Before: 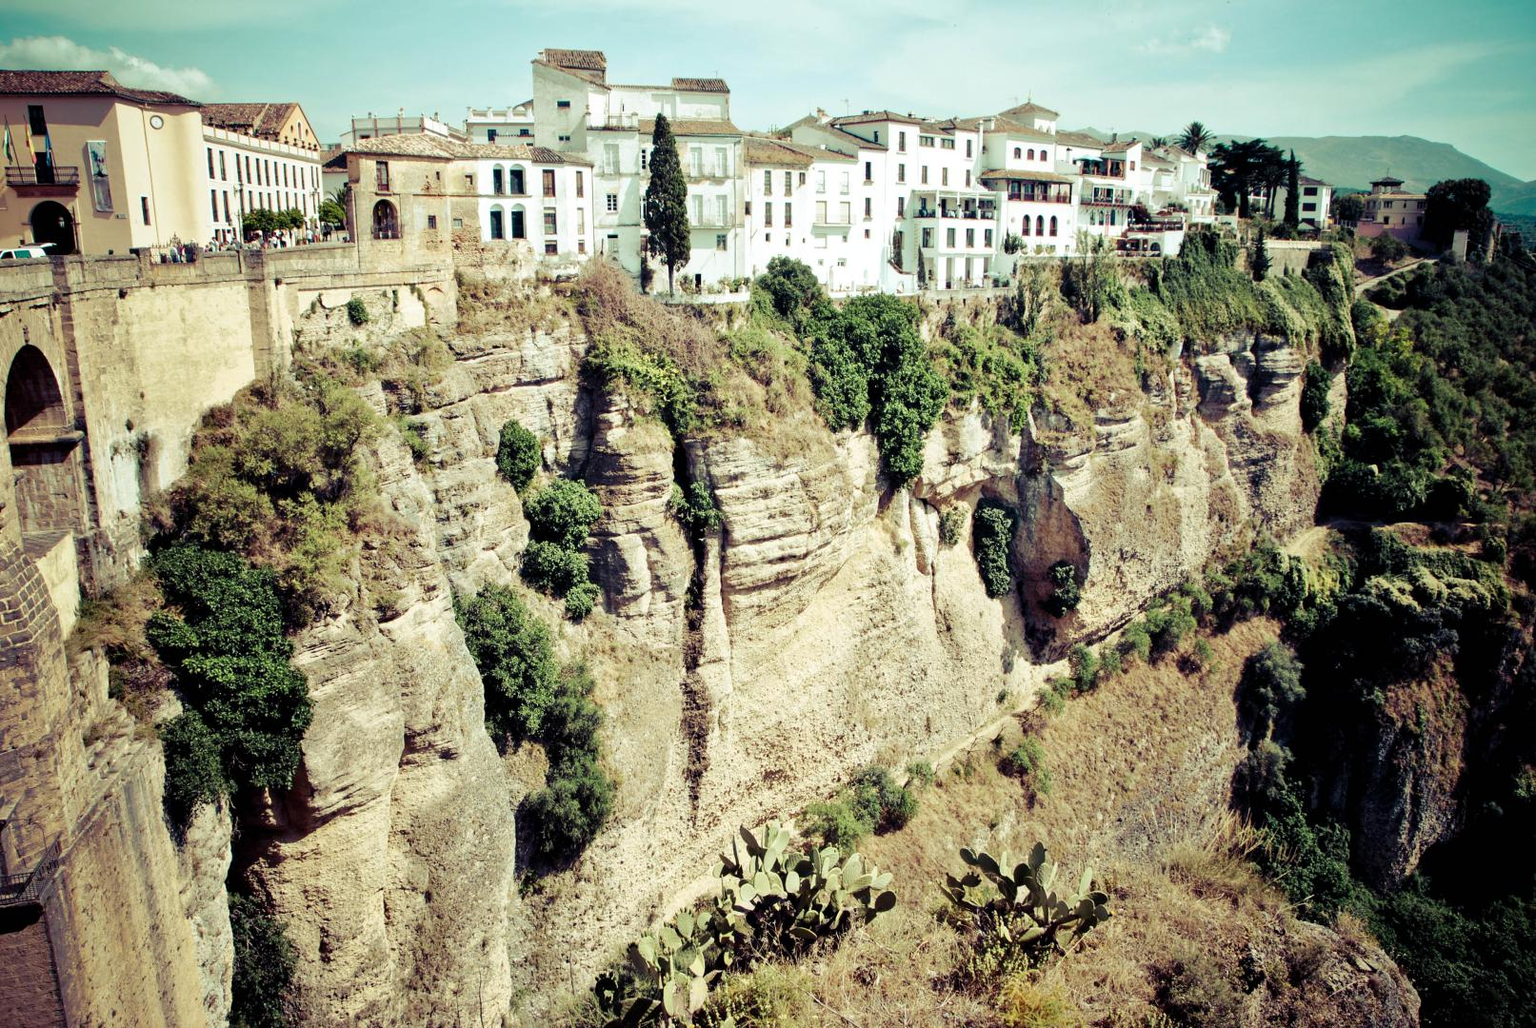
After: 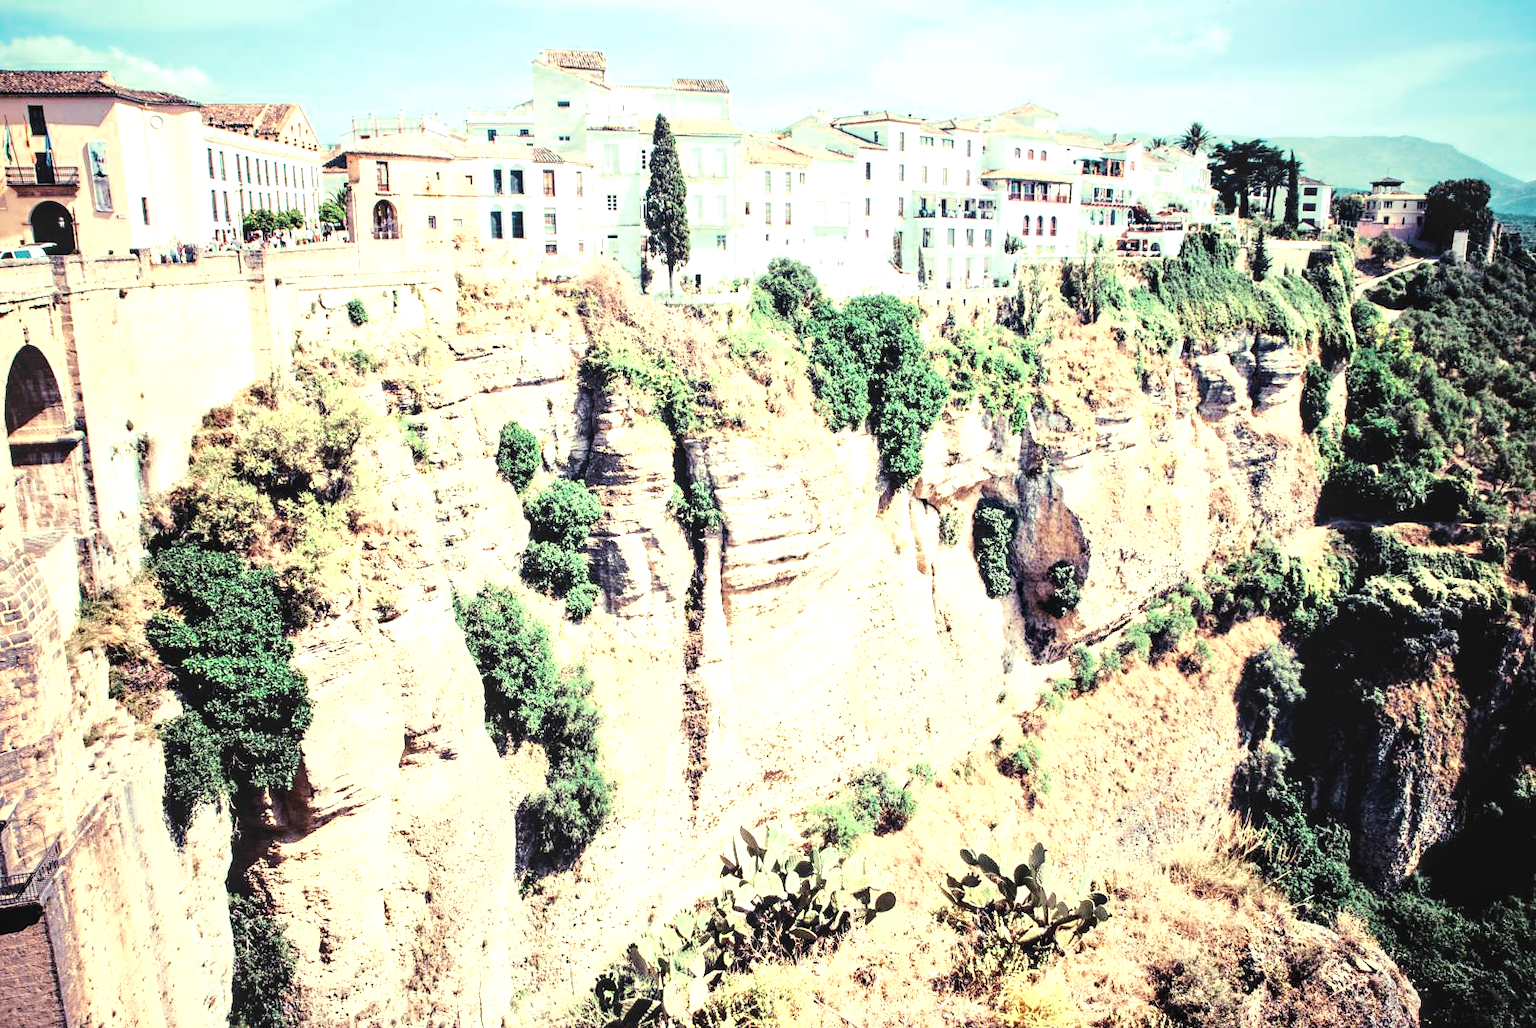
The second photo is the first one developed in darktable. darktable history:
base curve: curves: ch0 [(0, 0) (0.028, 0.03) (0.121, 0.232) (0.46, 0.748) (0.859, 0.968) (1, 1)], preserve colors average RGB
local contrast: on, module defaults
color zones: curves: ch0 [(0, 0.5) (0.125, 0.4) (0.25, 0.5) (0.375, 0.4) (0.5, 0.4) (0.625, 0.35) (0.75, 0.35) (0.875, 0.5)]; ch1 [(0, 0.35) (0.125, 0.45) (0.25, 0.35) (0.375, 0.35) (0.5, 0.35) (0.625, 0.35) (0.75, 0.45) (0.875, 0.35)]; ch2 [(0, 0.6) (0.125, 0.5) (0.25, 0.5) (0.375, 0.6) (0.5, 0.6) (0.625, 0.5) (0.75, 0.5) (0.875, 0.5)]
exposure: black level correction 0, exposure 1.384 EV, compensate exposure bias true, compensate highlight preservation false
